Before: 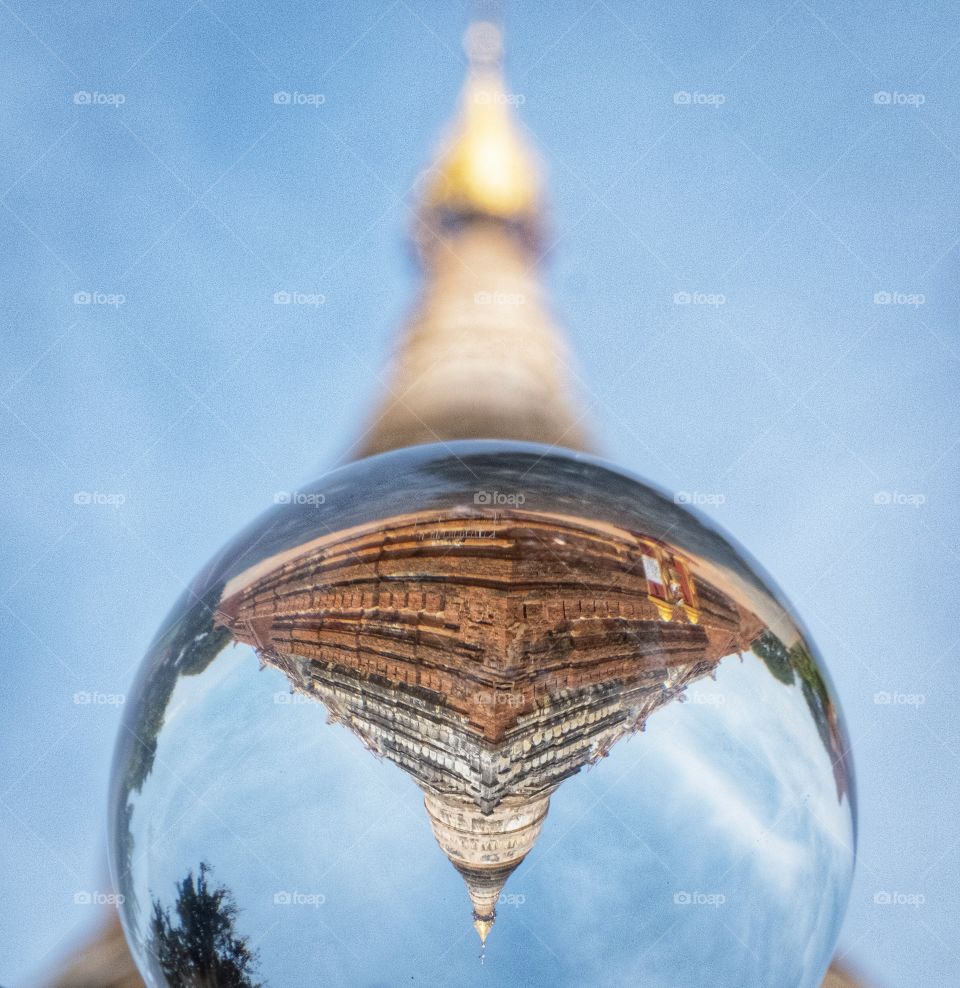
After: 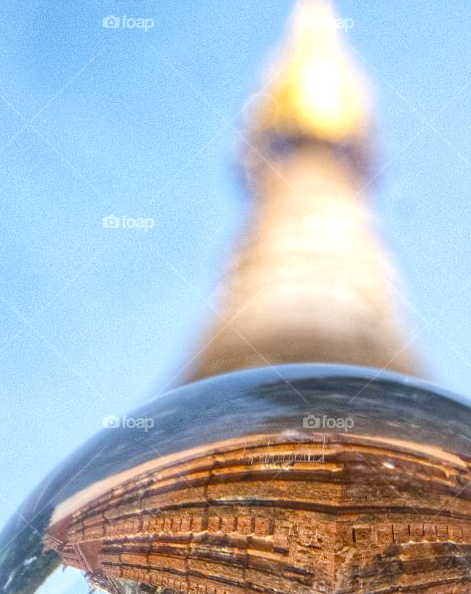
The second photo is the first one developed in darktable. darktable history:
crop: left 17.816%, top 7.693%, right 33.083%, bottom 32.14%
color balance rgb: global offset › luminance 0.706%, perceptual saturation grading › global saturation 0.447%, perceptual saturation grading › mid-tones 6.444%, perceptual saturation grading › shadows 71.373%, perceptual brilliance grading › global brilliance 10.73%
